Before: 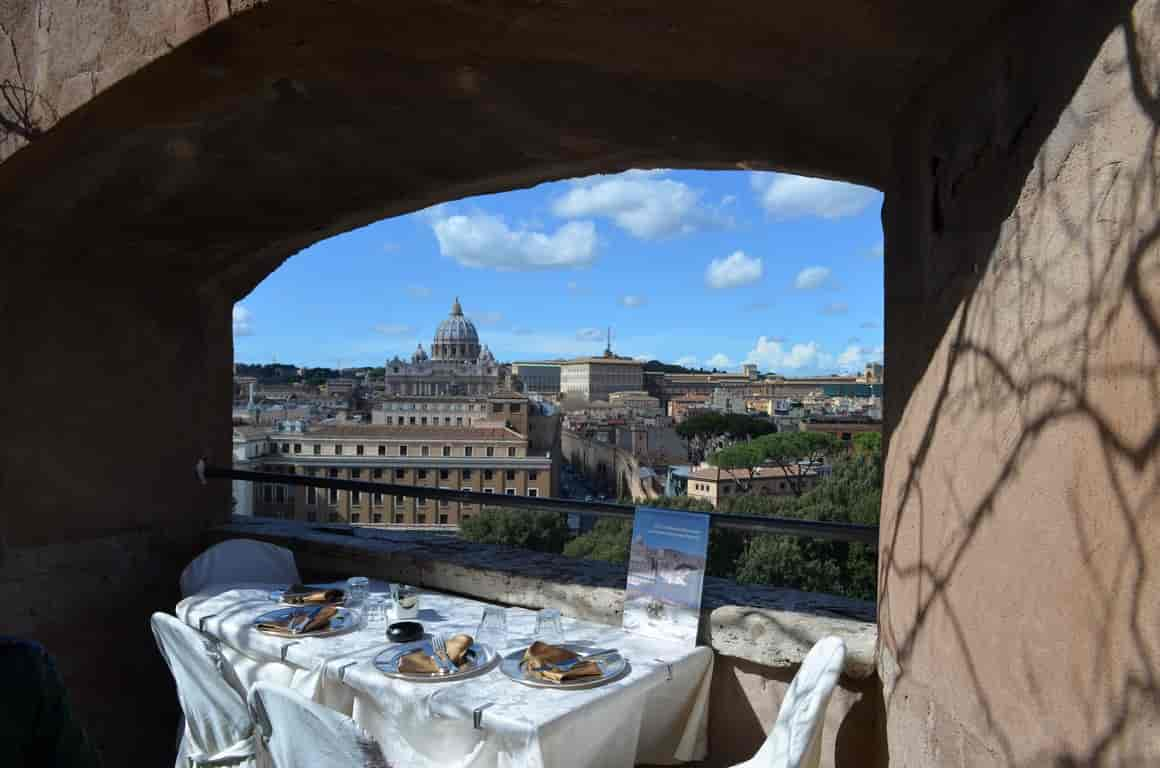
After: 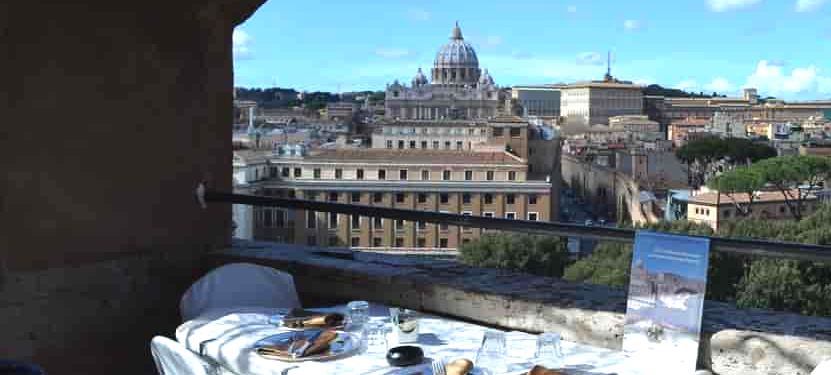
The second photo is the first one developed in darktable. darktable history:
exposure: black level correction -0.002, exposure 0.705 EV, compensate highlight preservation false
crop: top 36.04%, right 28.318%, bottom 15.089%
